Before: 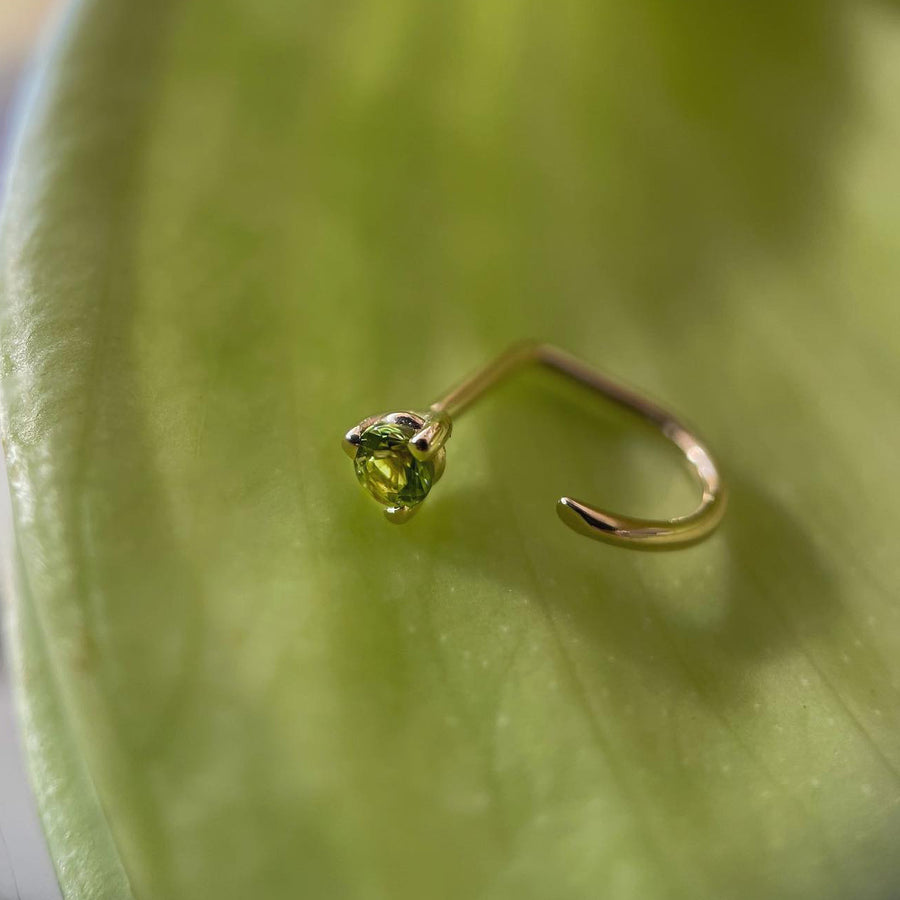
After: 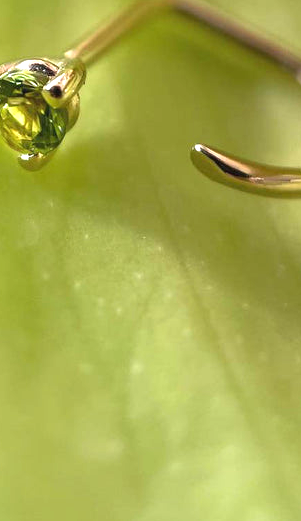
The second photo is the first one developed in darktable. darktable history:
crop: left 40.777%, top 39.271%, right 25.746%, bottom 2.798%
exposure: black level correction 0, exposure 1.001 EV, compensate highlight preservation false
